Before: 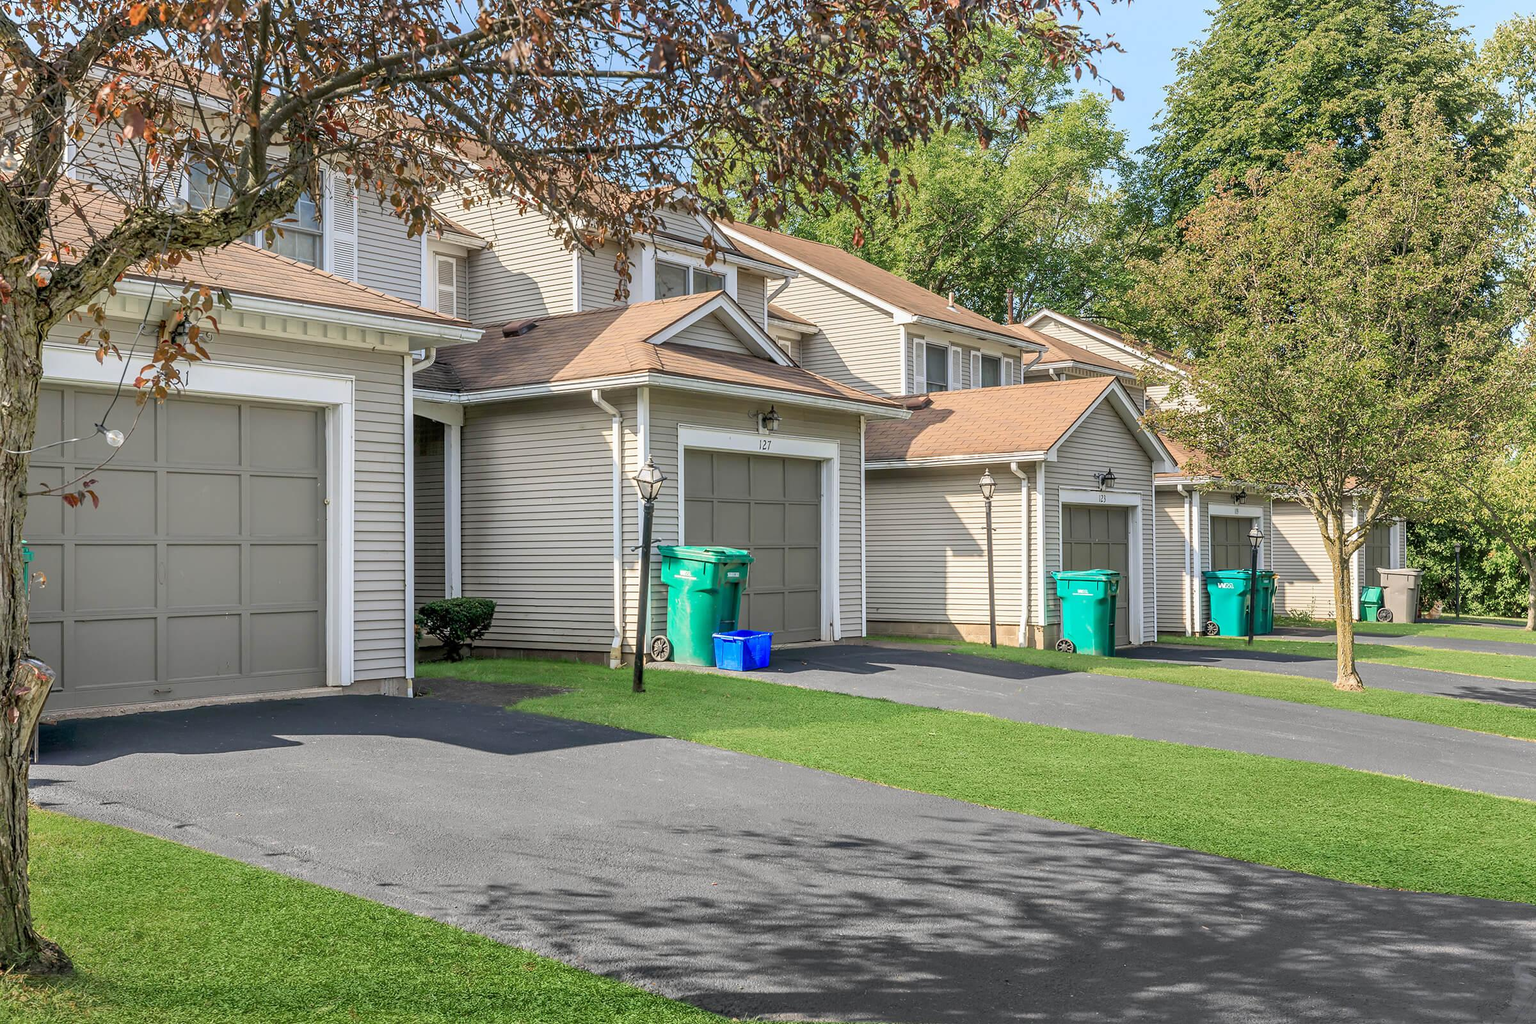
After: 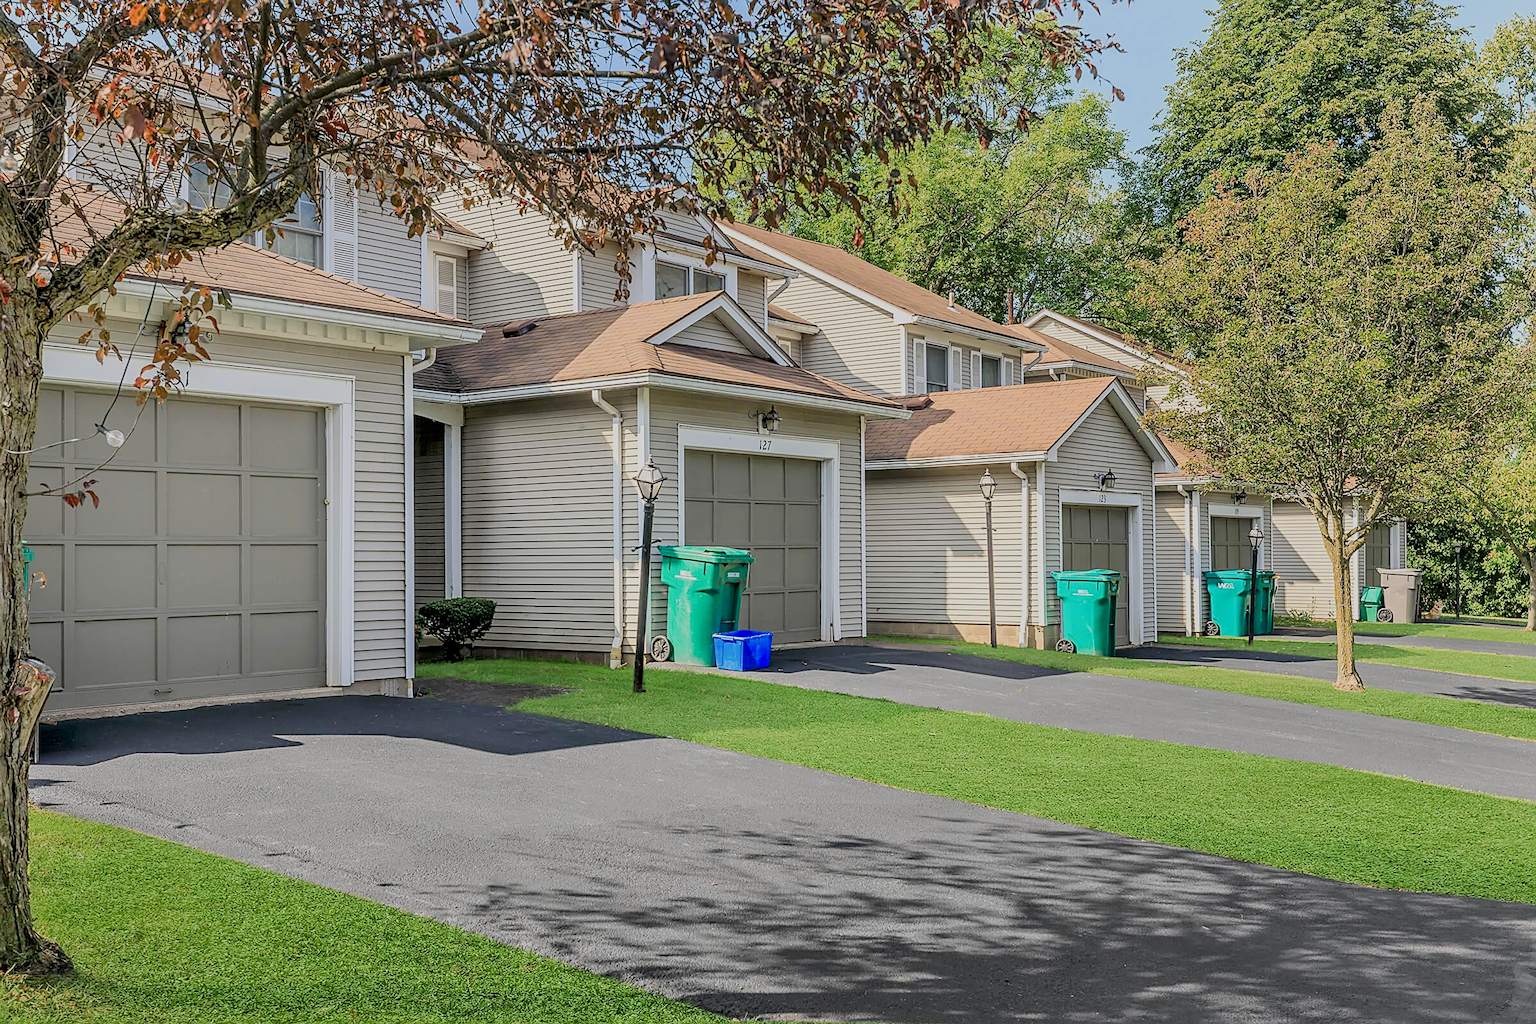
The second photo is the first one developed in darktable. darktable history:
contrast equalizer: y [[0.5 ×6], [0.5 ×6], [0.5, 0.5, 0.501, 0.545, 0.707, 0.863], [0 ×6], [0 ×6]]
sharpen: on, module defaults
contrast brightness saturation: saturation 0.127
filmic rgb: black relative exposure -7.65 EV, white relative exposure 4.56 EV, hardness 3.61
